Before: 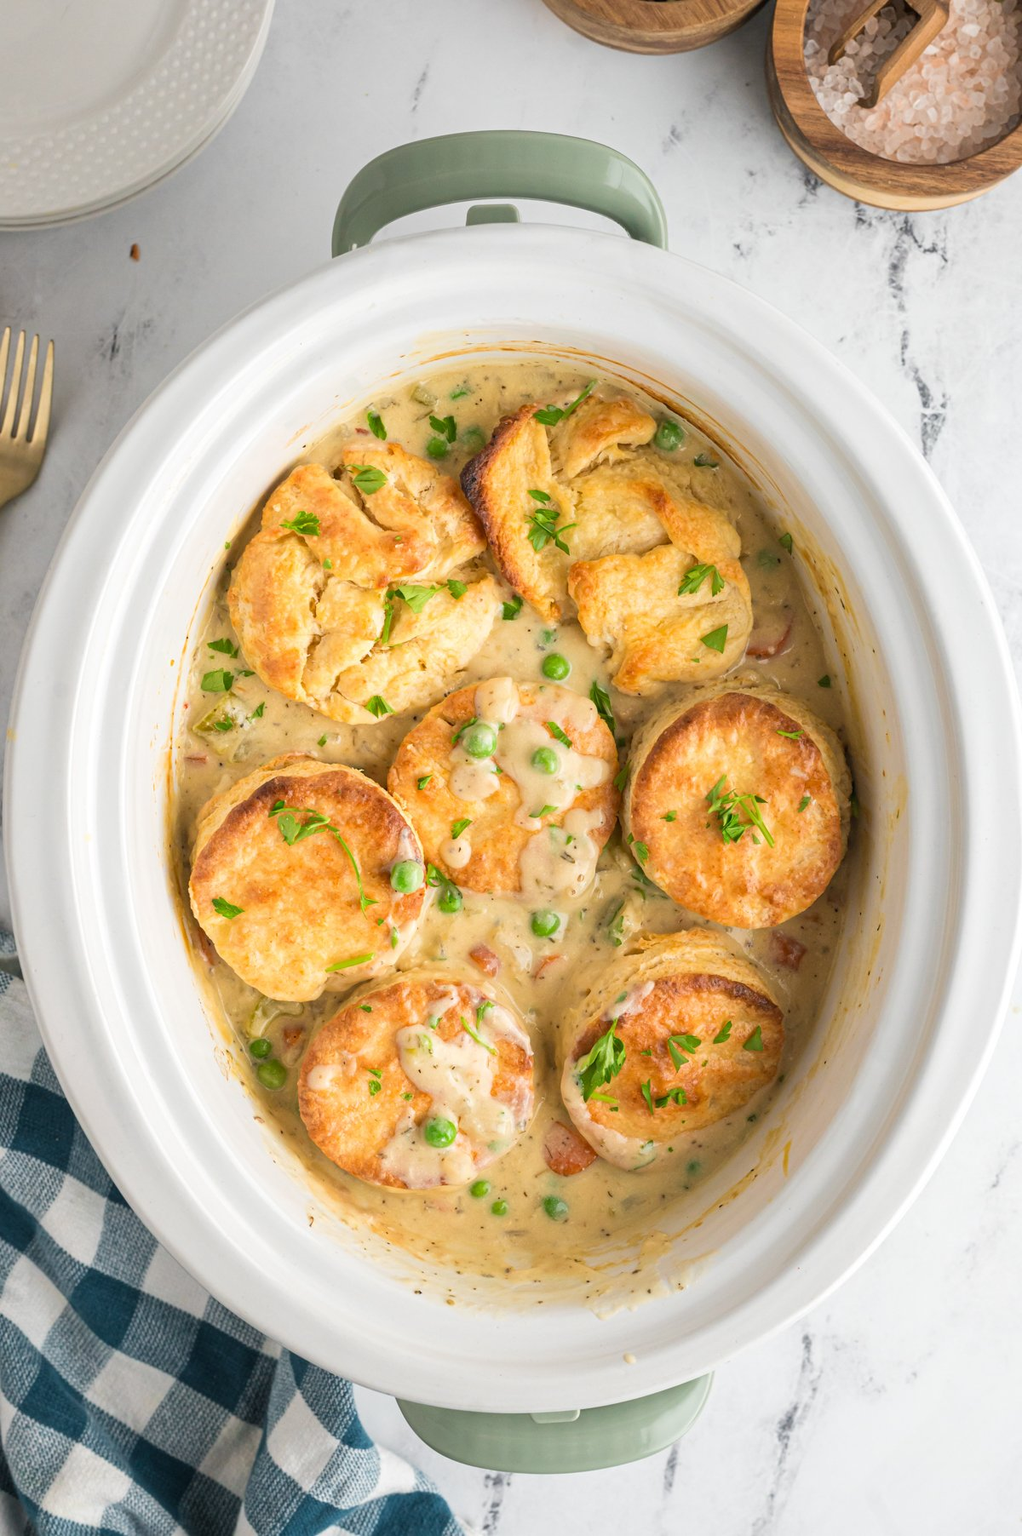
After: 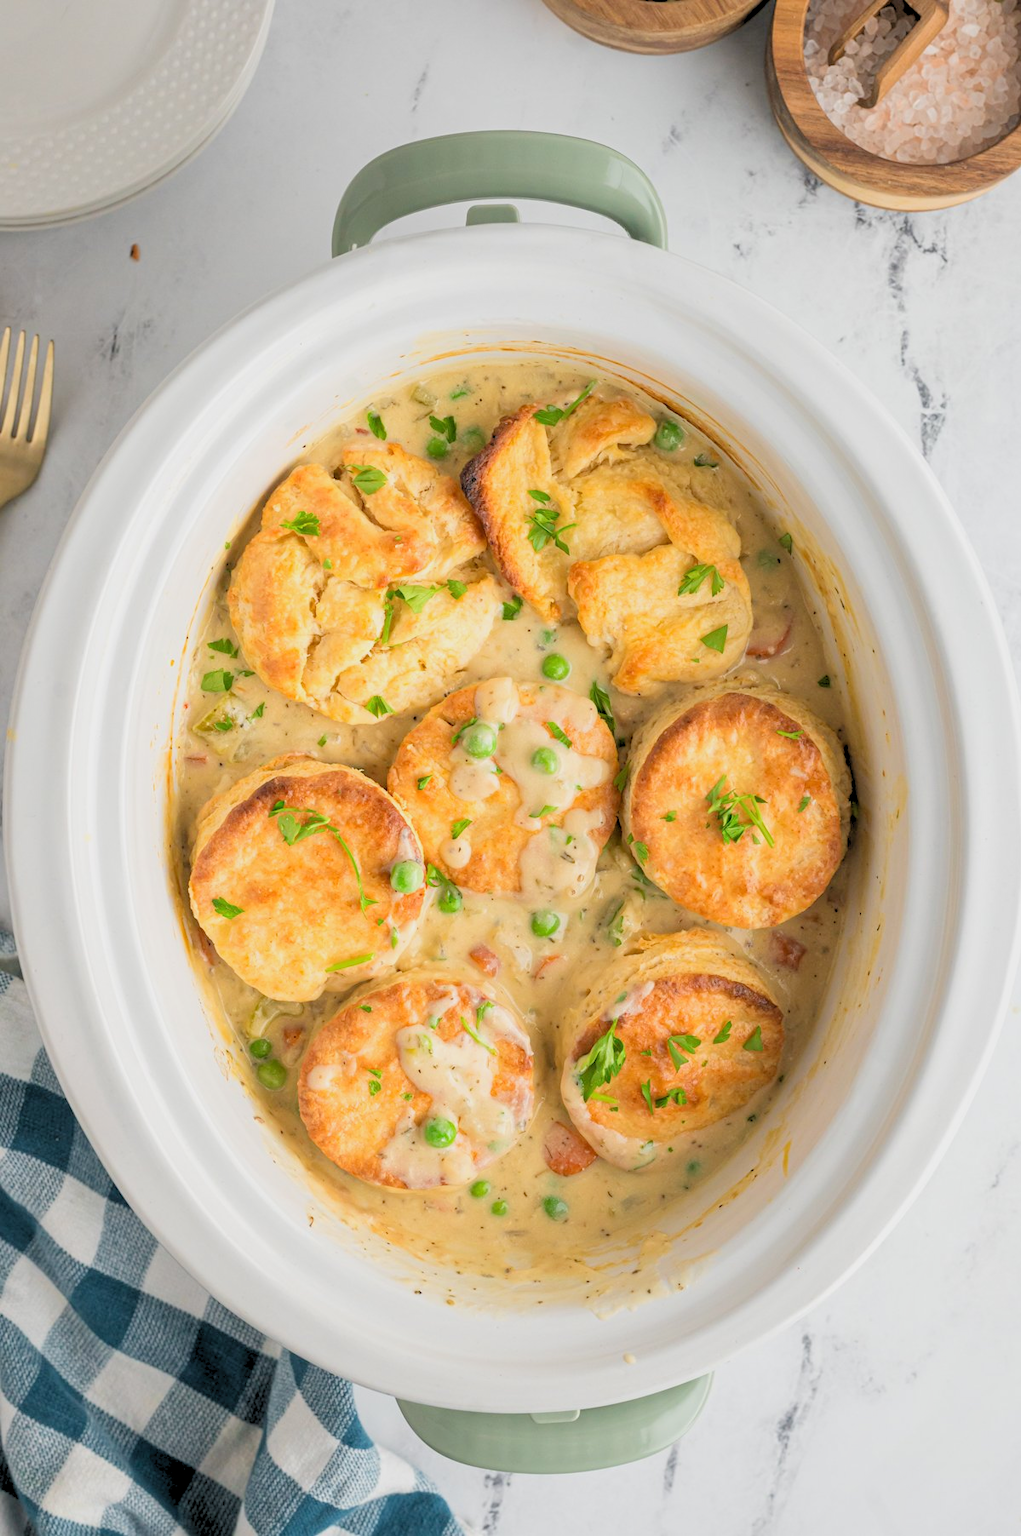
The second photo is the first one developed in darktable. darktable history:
shadows and highlights: shadows 62.66, white point adjustment 0.37, highlights -34.44, compress 83.82%
rgb levels: preserve colors sum RGB, levels [[0.038, 0.433, 0.934], [0, 0.5, 1], [0, 0.5, 1]]
white balance: emerald 1
